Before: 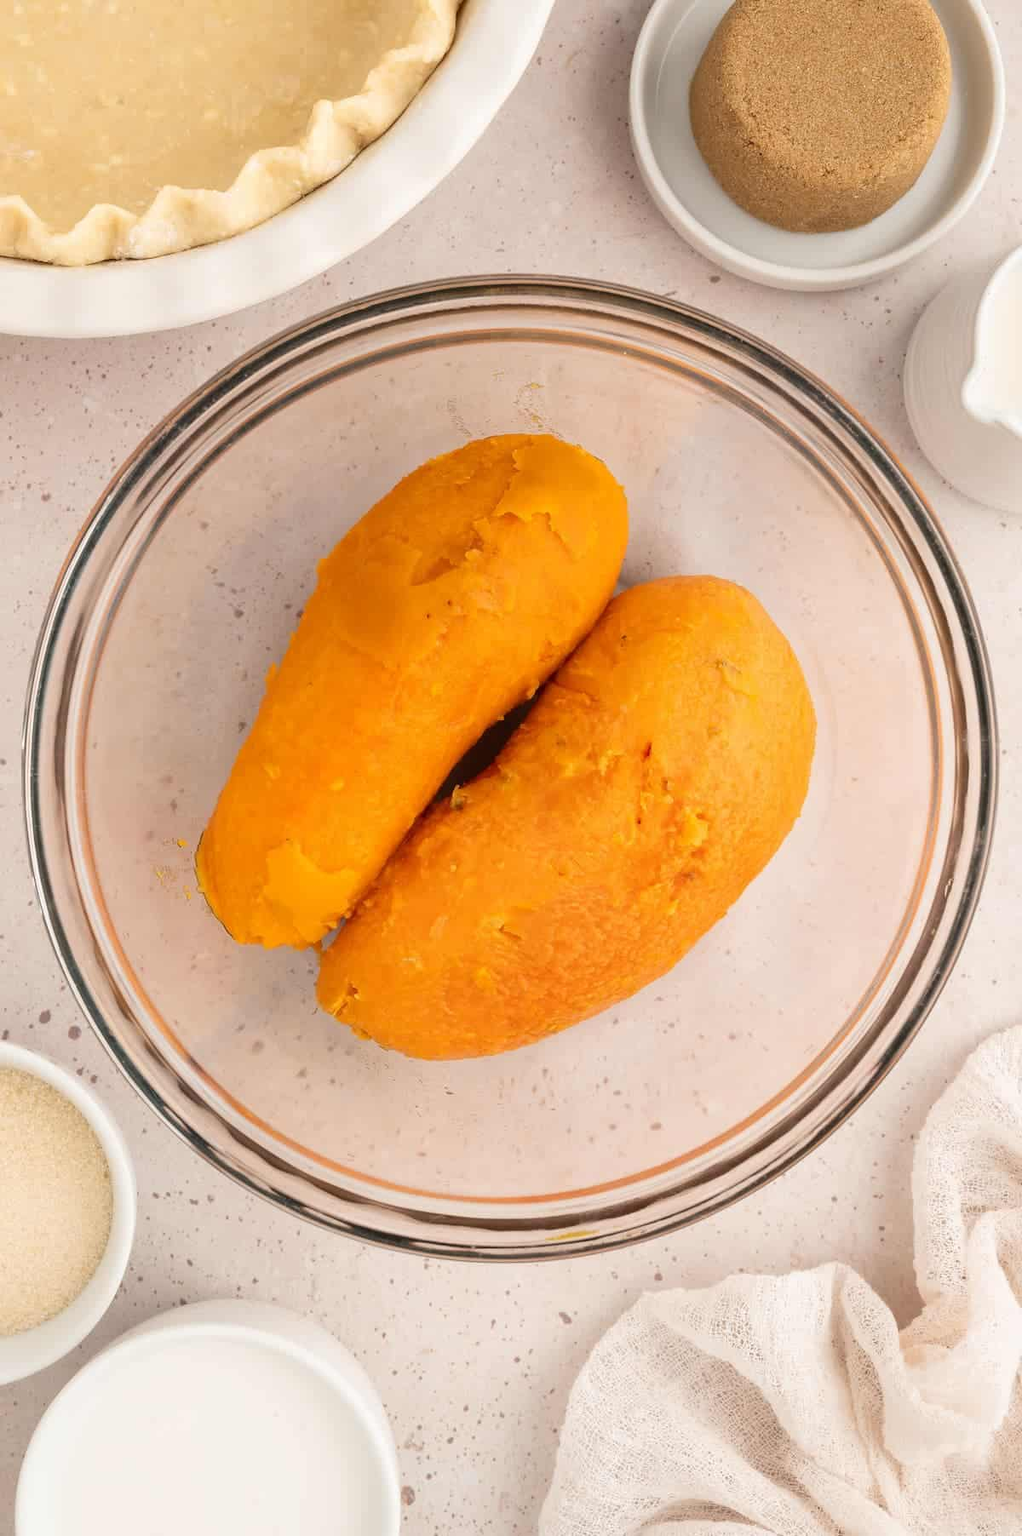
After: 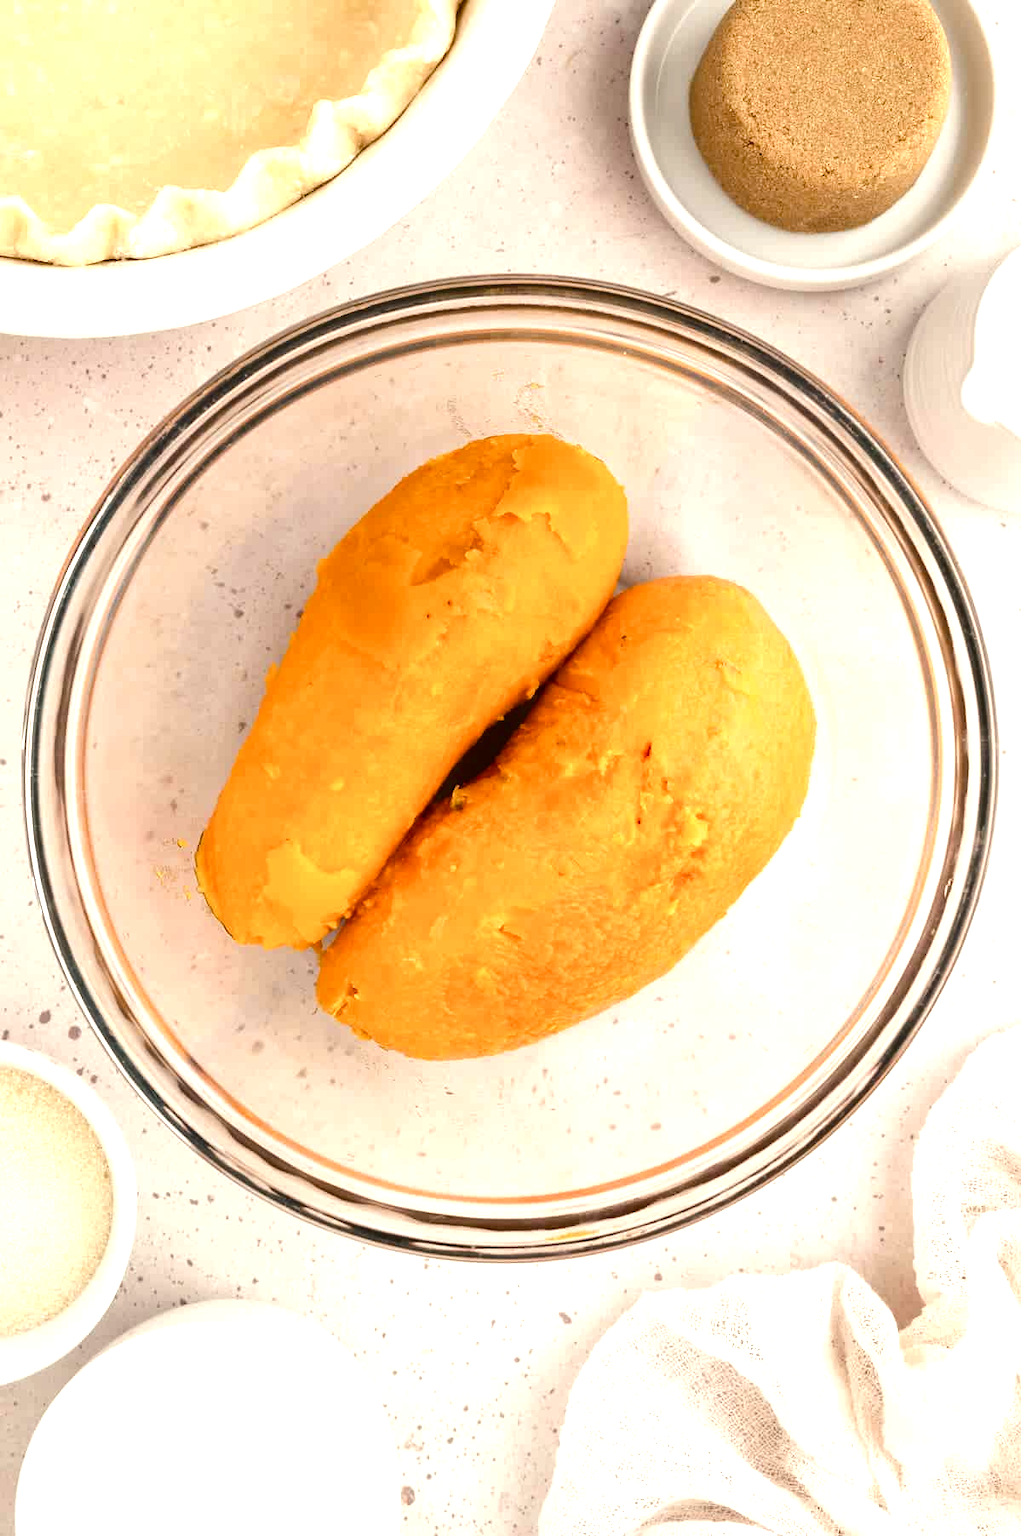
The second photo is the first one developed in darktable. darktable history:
color balance rgb: highlights gain › luminance 6.966%, highlights gain › chroma 1.893%, highlights gain › hue 87.76°, linear chroma grading › shadows -7.605%, linear chroma grading › global chroma 9.857%, perceptual saturation grading › global saturation 20%, perceptual saturation grading › highlights -49.797%, perceptual saturation grading › shadows 25.076%, perceptual brilliance grading › highlights 20.042%, perceptual brilliance grading › mid-tones 20.012%, perceptual brilliance grading › shadows -19.741%
